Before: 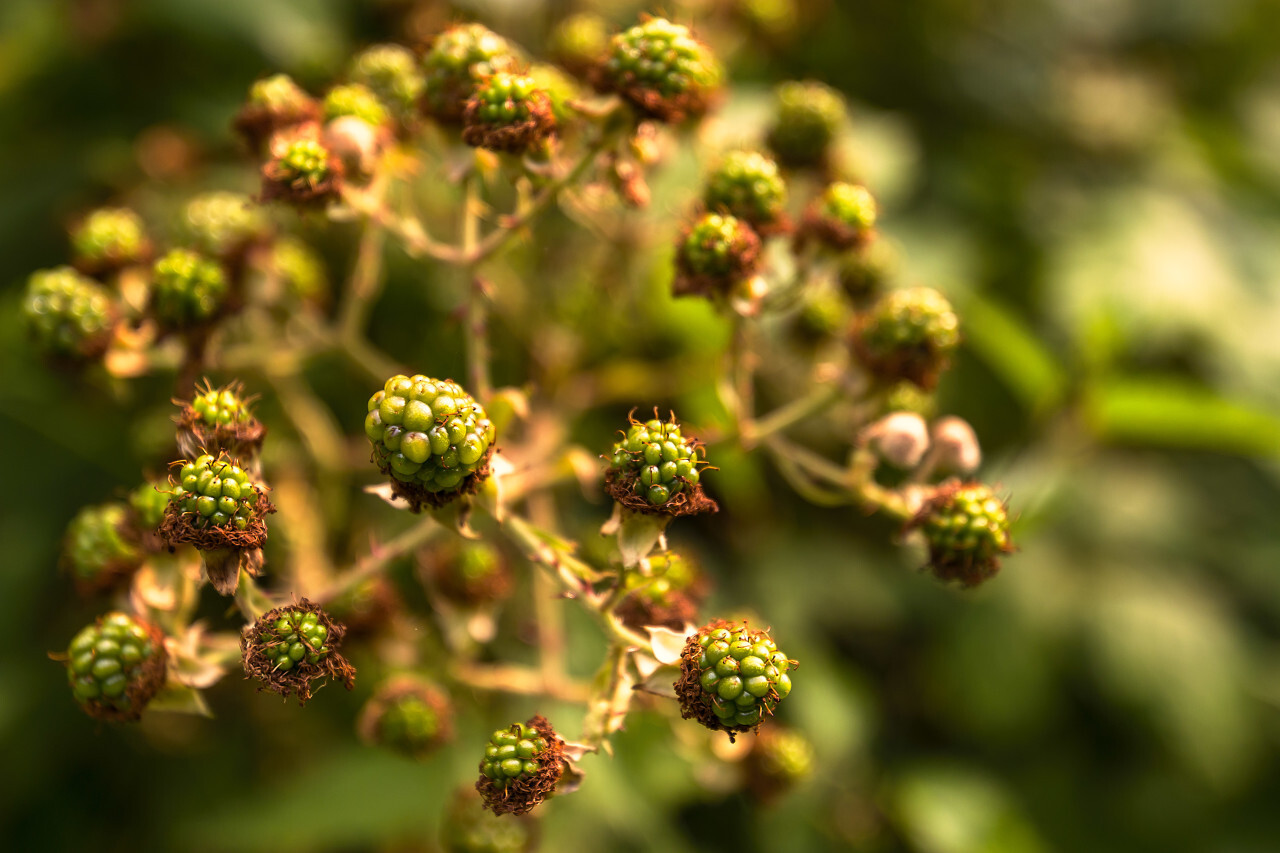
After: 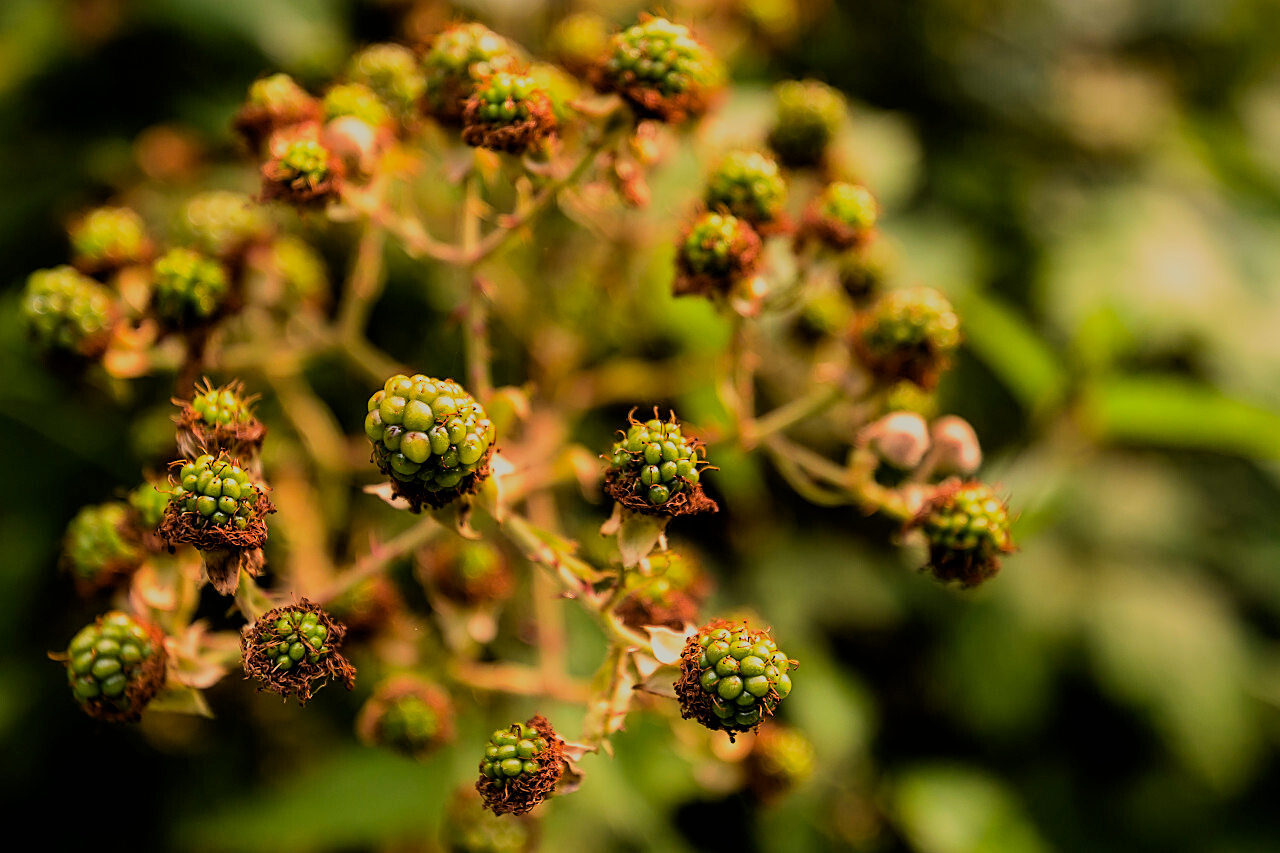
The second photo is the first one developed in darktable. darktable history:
sharpen: on, module defaults
filmic rgb: black relative exposure -6.15 EV, white relative exposure 6.96 EV, hardness 2.23, color science v6 (2022)
